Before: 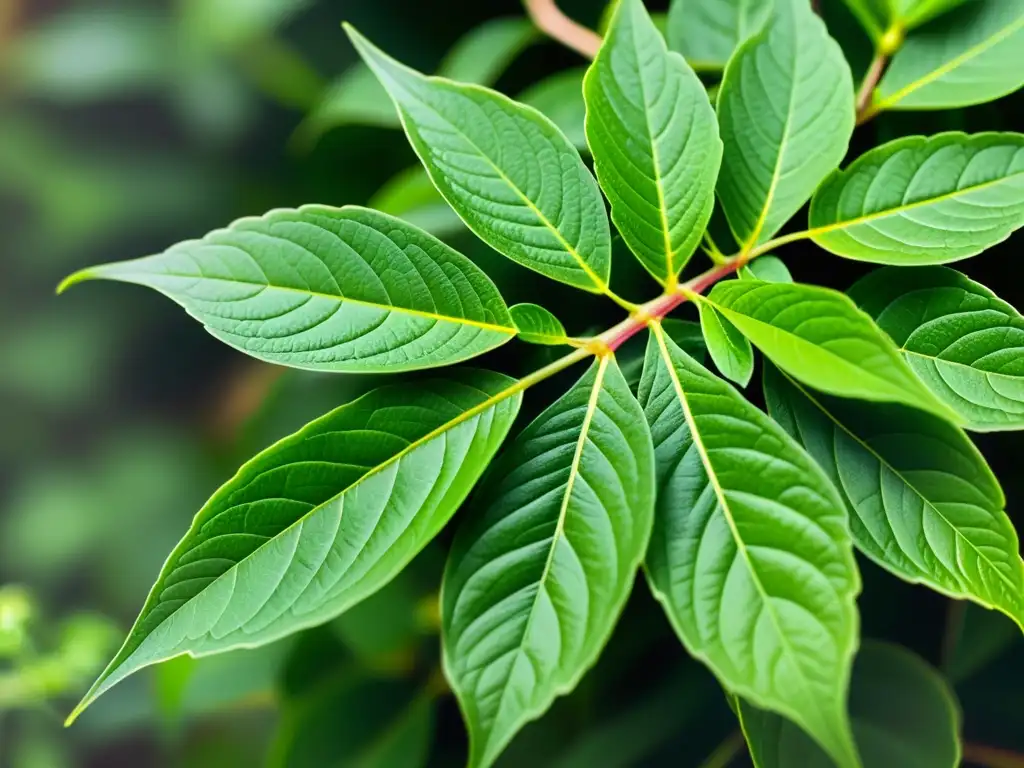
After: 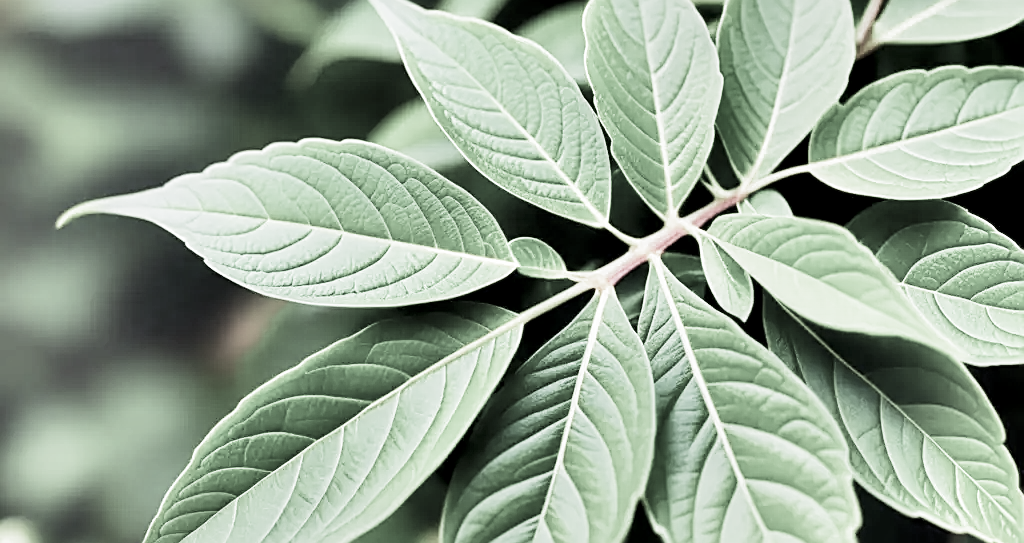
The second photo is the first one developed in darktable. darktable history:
filmic rgb: black relative exposure -7.65 EV, white relative exposure 3.99 EV, hardness 4.01, contrast 1.096, highlights saturation mix -29.31%, color science v5 (2021), contrast in shadows safe, contrast in highlights safe
local contrast: highlights 106%, shadows 102%, detail 119%, midtone range 0.2
sharpen: on, module defaults
contrast brightness saturation: contrast 0.057, brightness -0.012, saturation -0.216
shadows and highlights: radius 100.59, shadows 50.67, highlights -64.07, soften with gaussian
crop and rotate: top 8.675%, bottom 20.603%
exposure: black level correction 0, exposure 1.289 EV, compensate exposure bias true, compensate highlight preservation false
